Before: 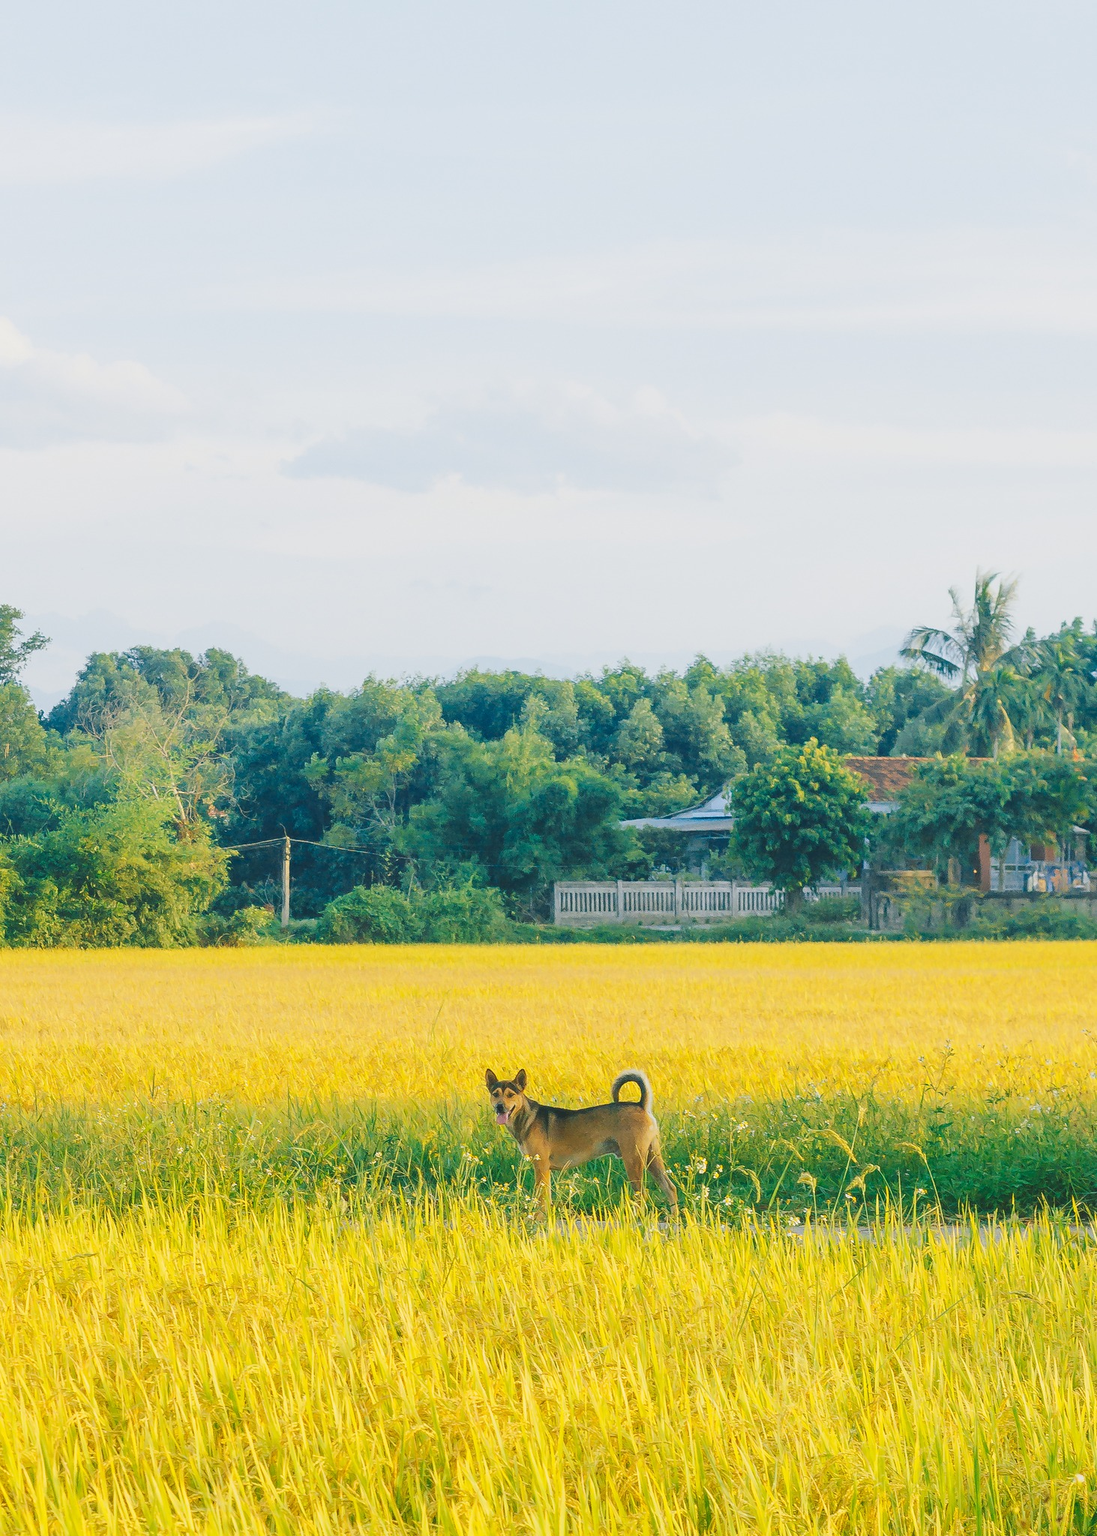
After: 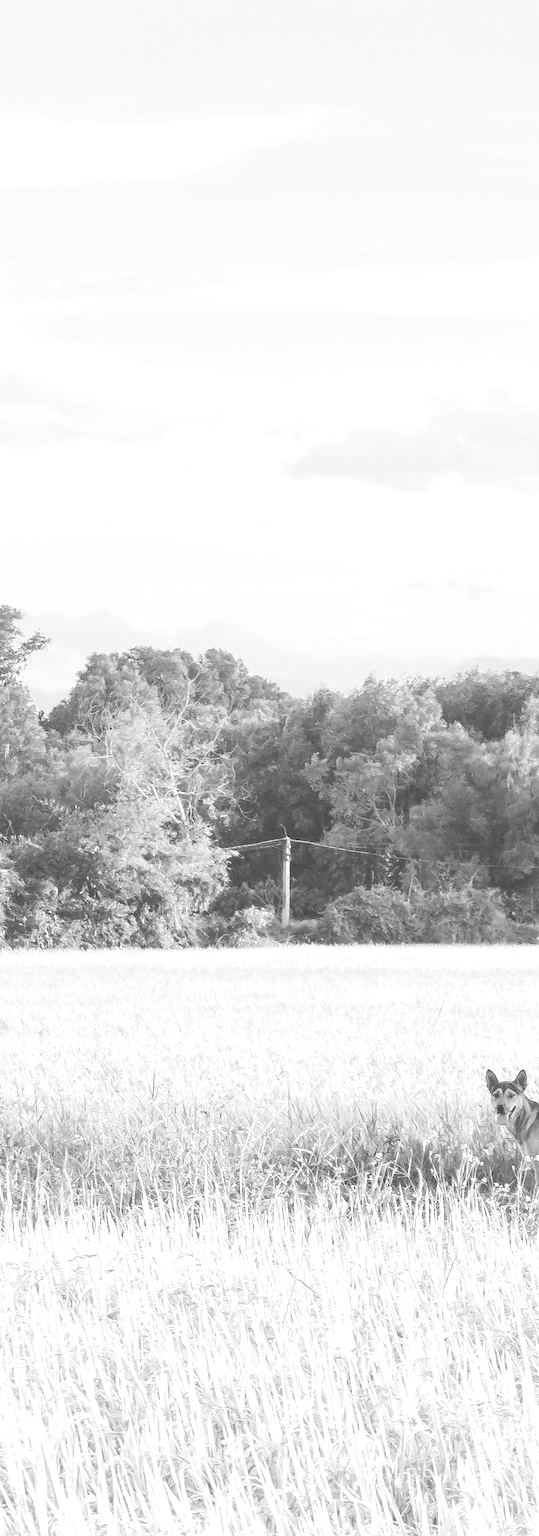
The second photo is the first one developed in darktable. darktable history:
contrast brightness saturation: brightness 0.18, saturation -0.5
color zones: curves: ch0 [(0.002, 0.593) (0.143, 0.417) (0.285, 0.541) (0.455, 0.289) (0.608, 0.327) (0.727, 0.283) (0.869, 0.571) (1, 0.603)]; ch1 [(0, 0) (0.143, 0) (0.286, 0) (0.429, 0) (0.571, 0) (0.714, 0) (0.857, 0)]
crop and rotate: left 0%, top 0%, right 50.845%
exposure: black level correction 0.001, exposure 0.5 EV, compensate exposure bias true, compensate highlight preservation false
